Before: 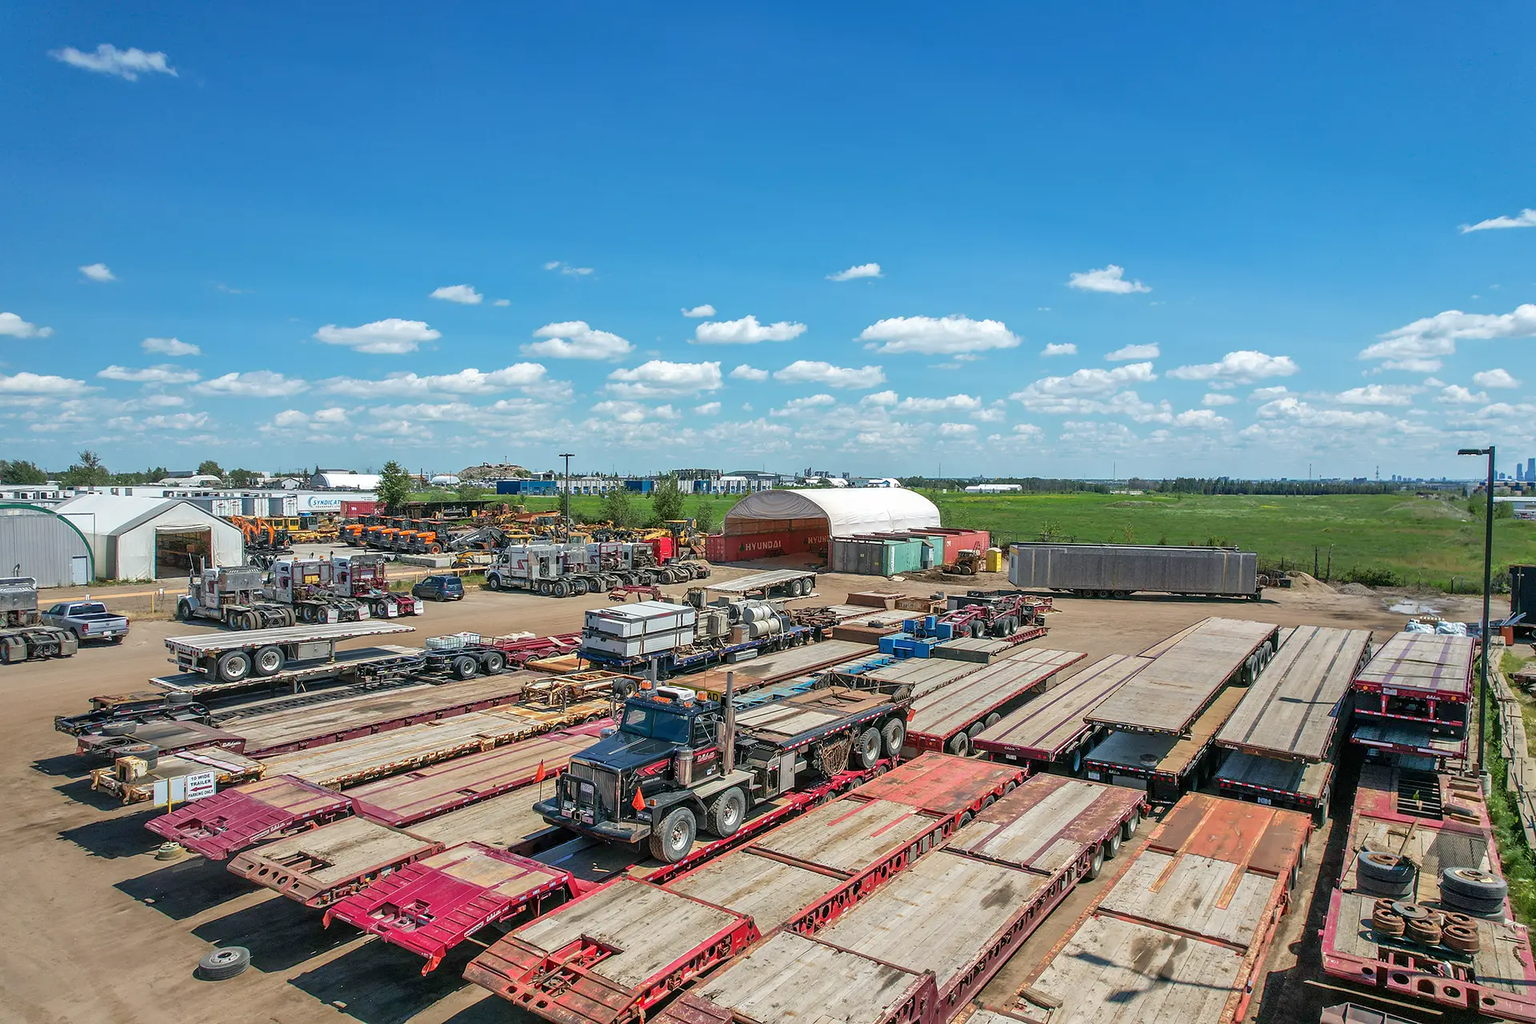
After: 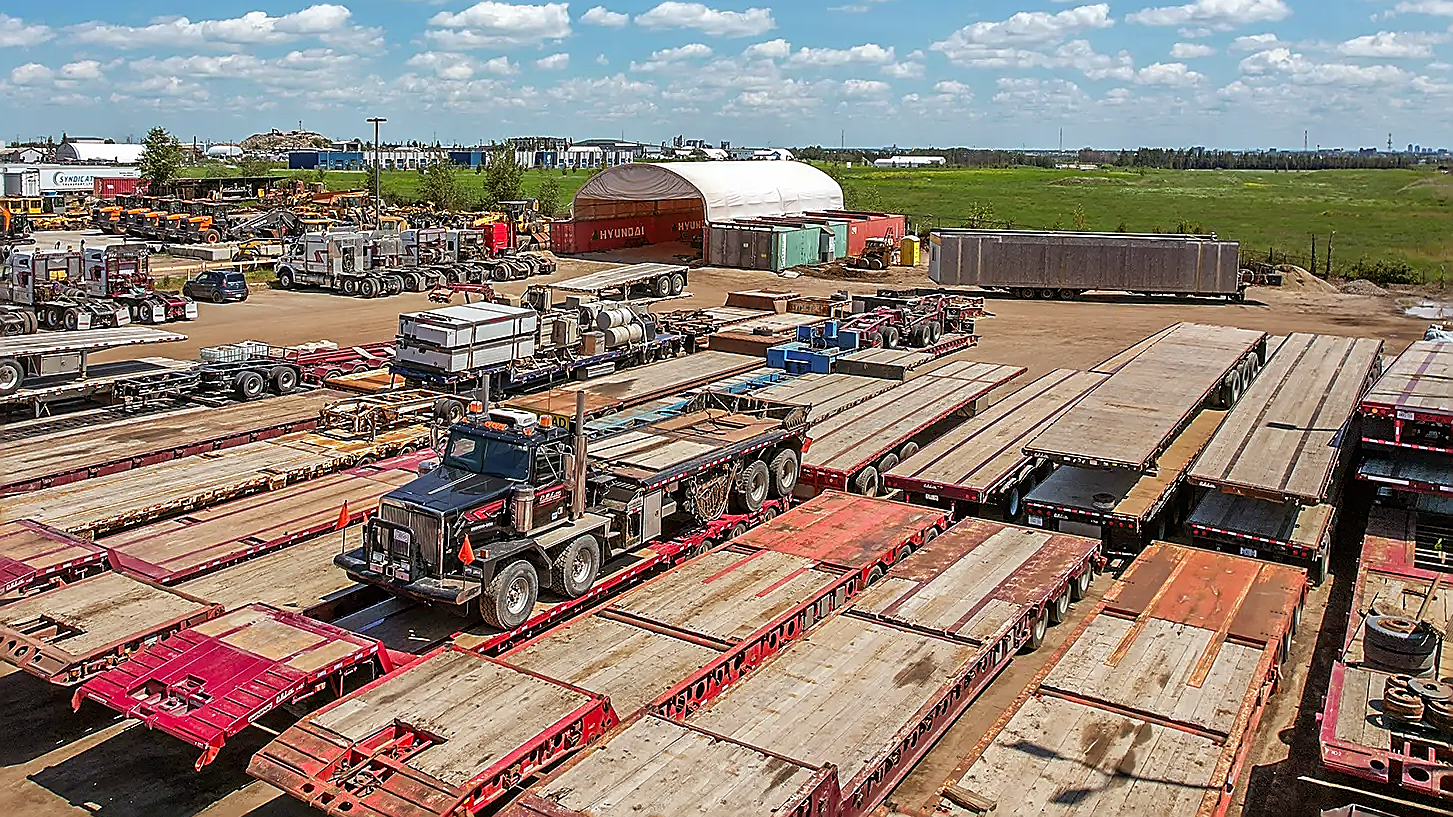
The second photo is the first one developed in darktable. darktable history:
sharpen: radius 1.685, amount 1.294
crop and rotate: left 17.299%, top 35.115%, right 7.015%, bottom 1.024%
rgb levels: mode RGB, independent channels, levels [[0, 0.5, 1], [0, 0.521, 1], [0, 0.536, 1]]
